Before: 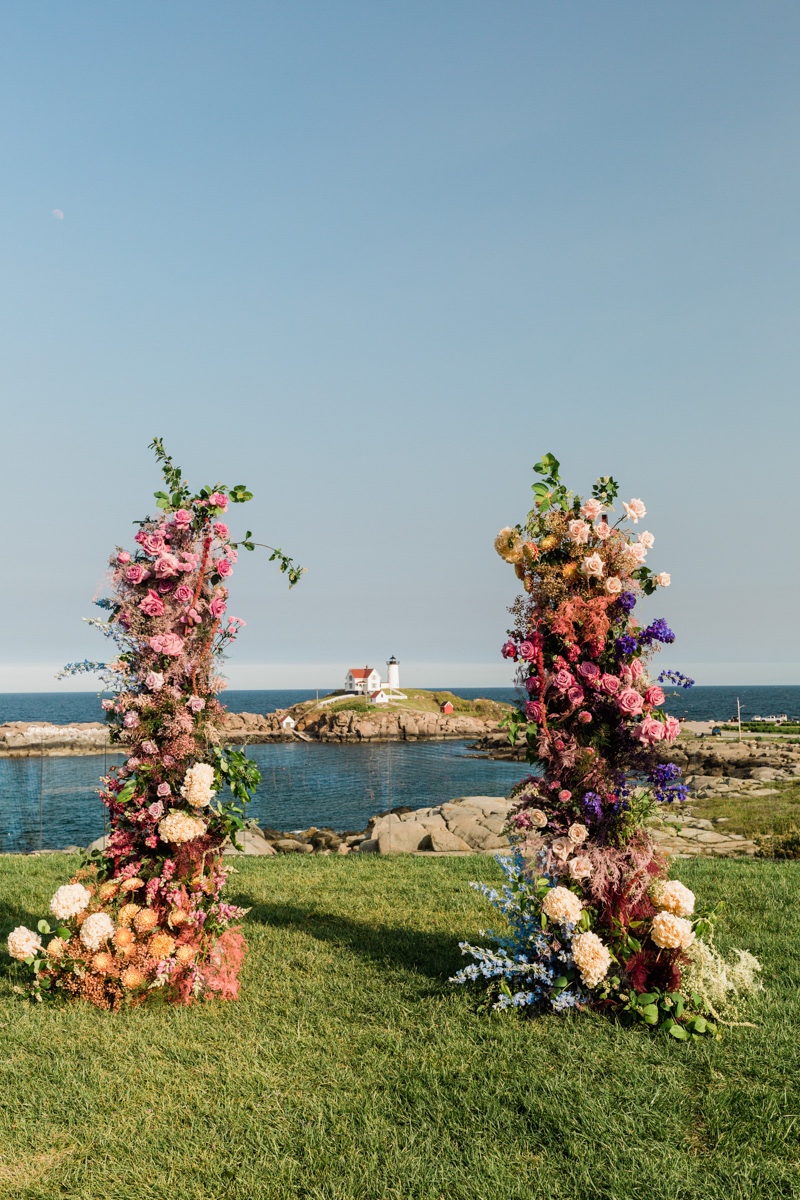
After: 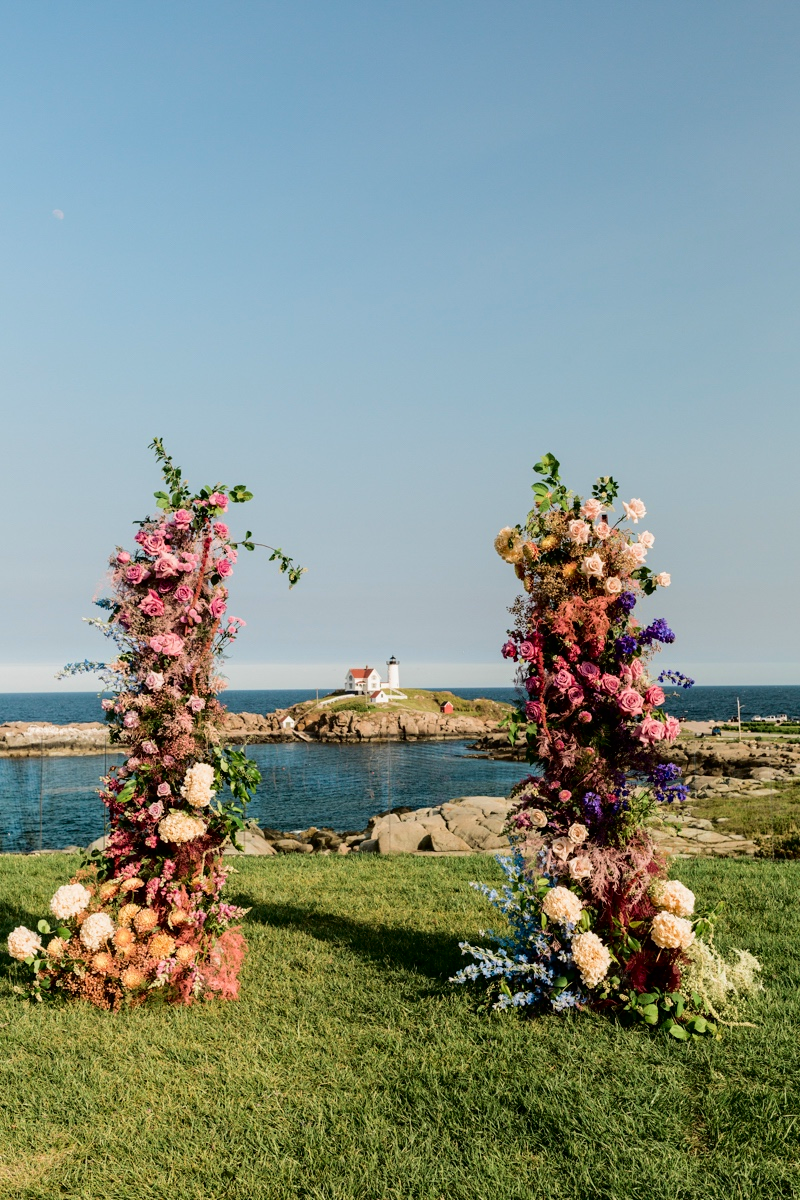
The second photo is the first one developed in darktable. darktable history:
fill light: exposure -2 EV, width 8.6
velvia: strength 15%
